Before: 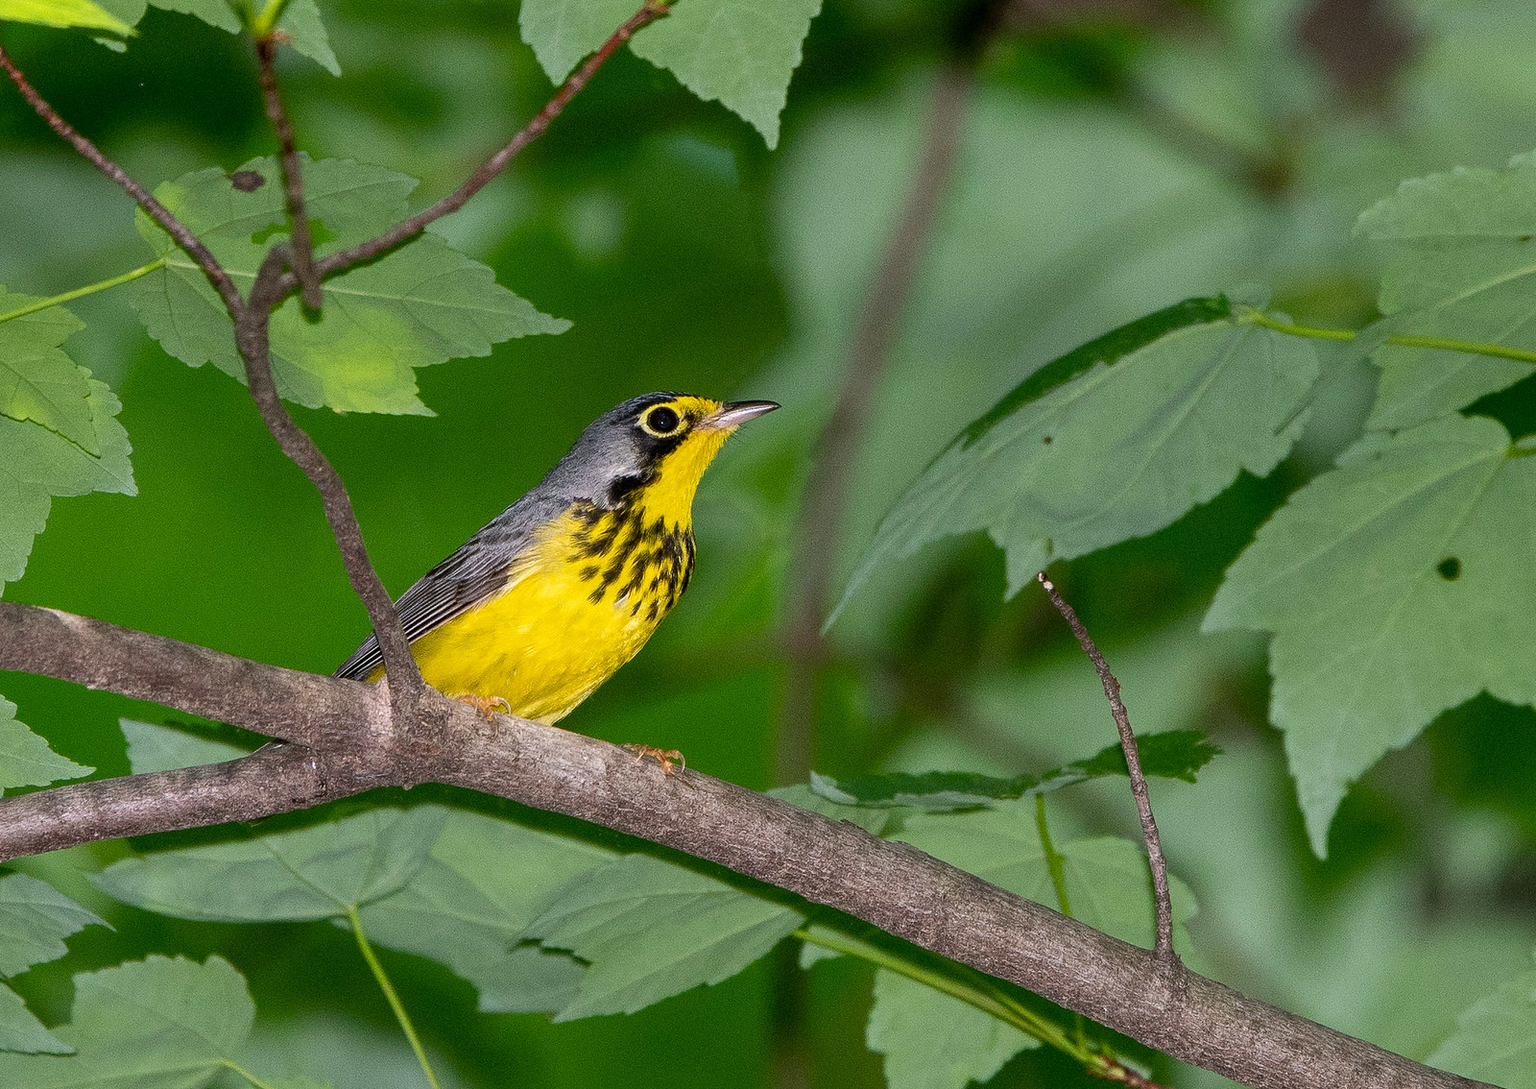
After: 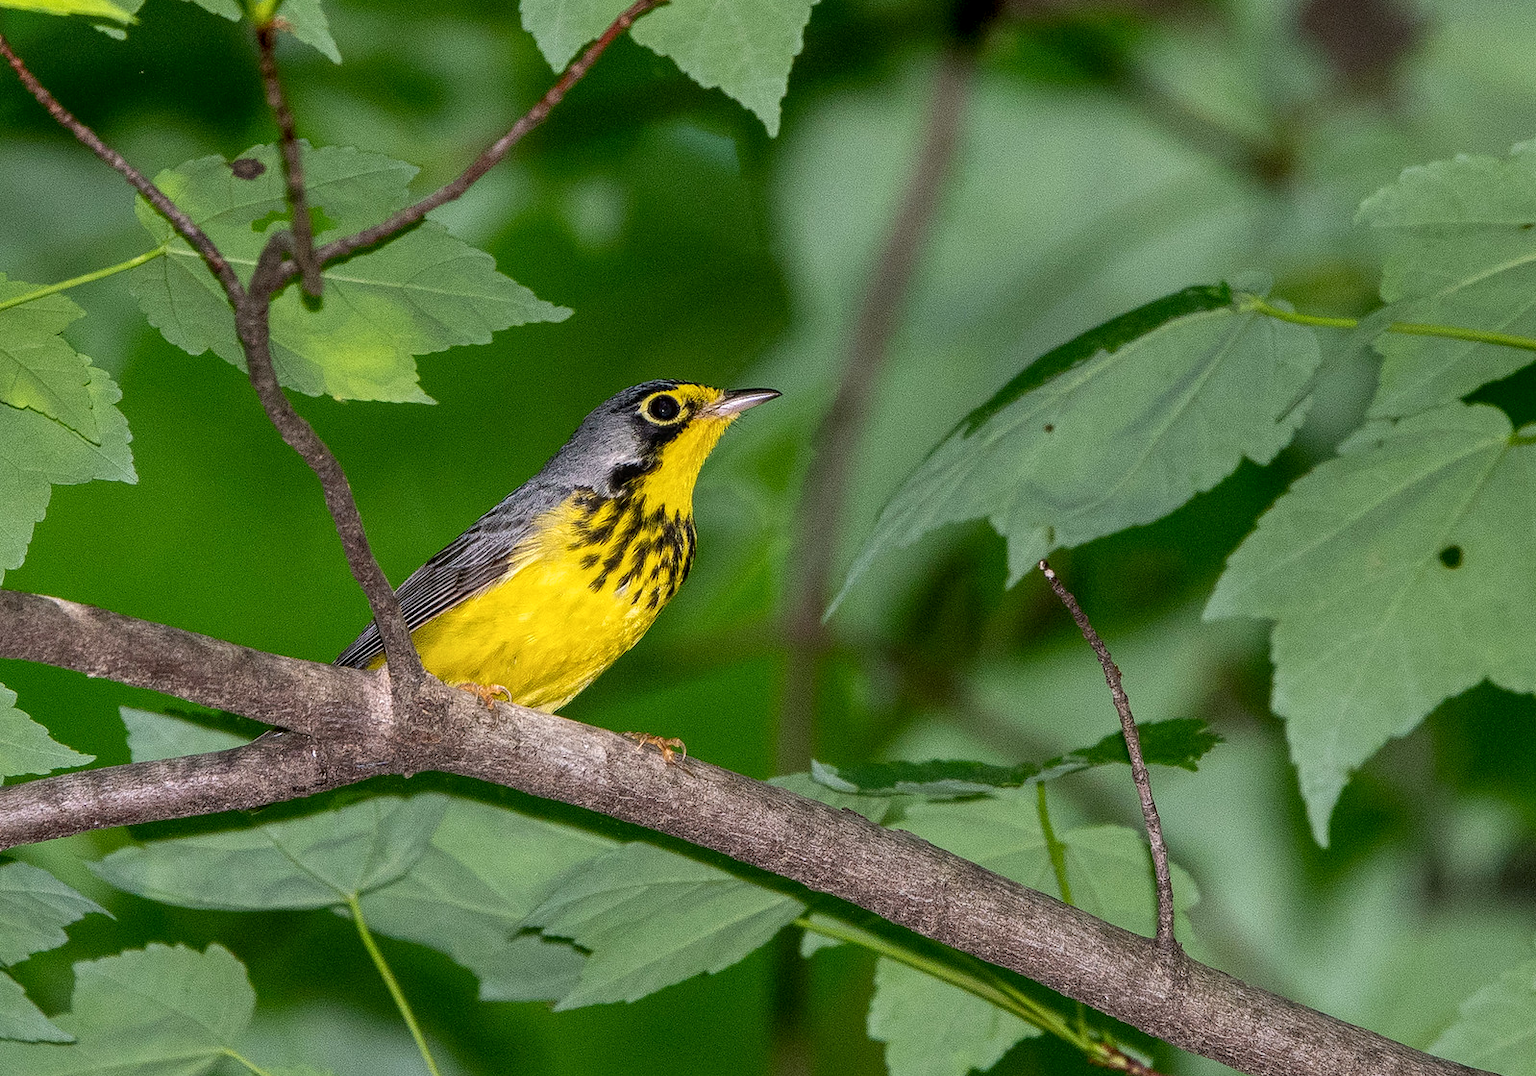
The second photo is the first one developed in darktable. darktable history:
local contrast: on, module defaults
crop: top 1.216%, right 0.078%
